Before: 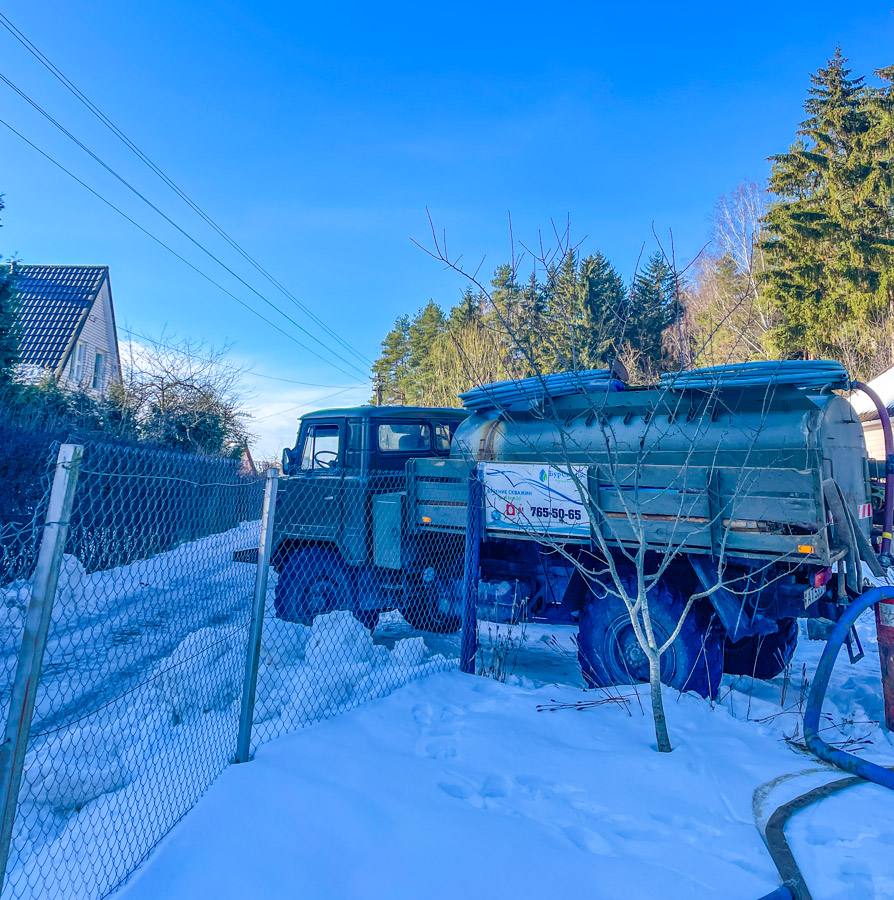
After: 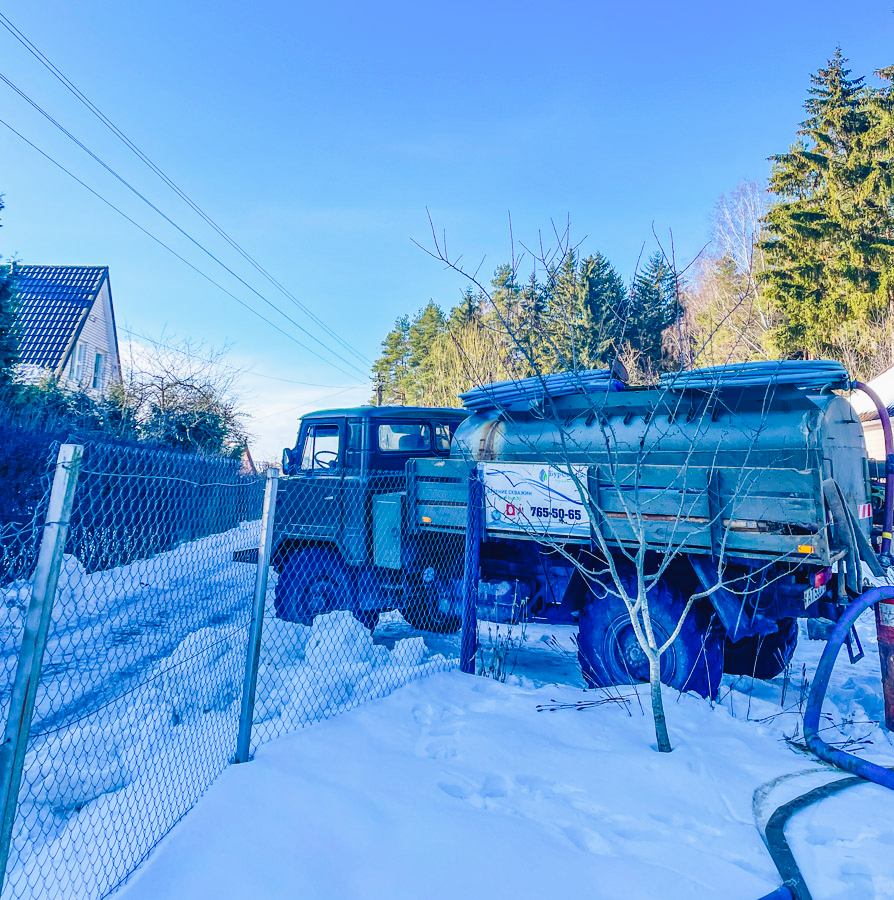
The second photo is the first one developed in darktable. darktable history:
tone curve: curves: ch0 [(0, 0.028) (0.037, 0.05) (0.123, 0.114) (0.19, 0.176) (0.269, 0.27) (0.48, 0.57) (0.595, 0.695) (0.718, 0.823) (0.855, 0.913) (1, 0.982)]; ch1 [(0, 0) (0.243, 0.245) (0.422, 0.415) (0.493, 0.495) (0.508, 0.506) (0.536, 0.538) (0.569, 0.58) (0.611, 0.644) (0.769, 0.807) (1, 1)]; ch2 [(0, 0) (0.249, 0.216) (0.349, 0.321) (0.424, 0.442) (0.476, 0.483) (0.498, 0.499) (0.517, 0.519) (0.532, 0.547) (0.569, 0.608) (0.614, 0.661) (0.706, 0.75) (0.808, 0.809) (0.991, 0.968)], preserve colors none
